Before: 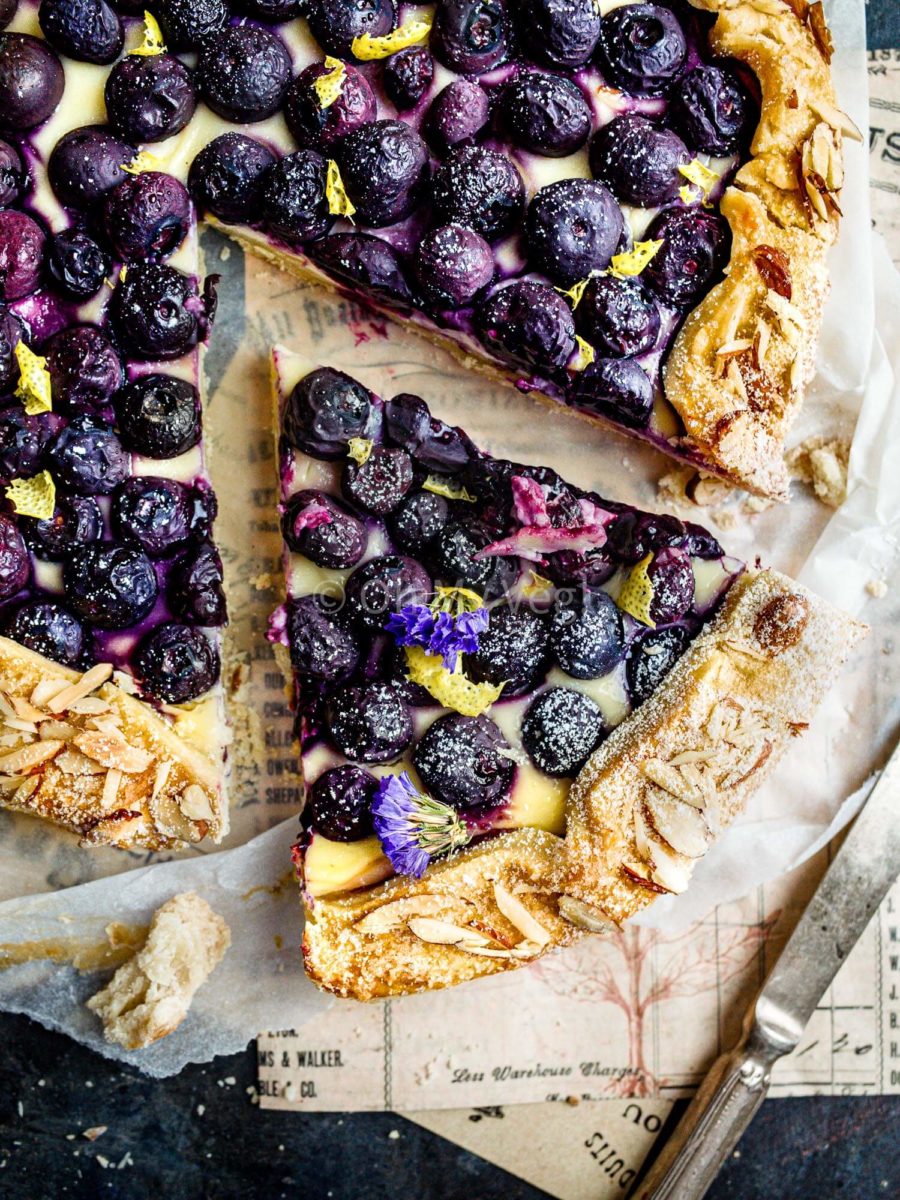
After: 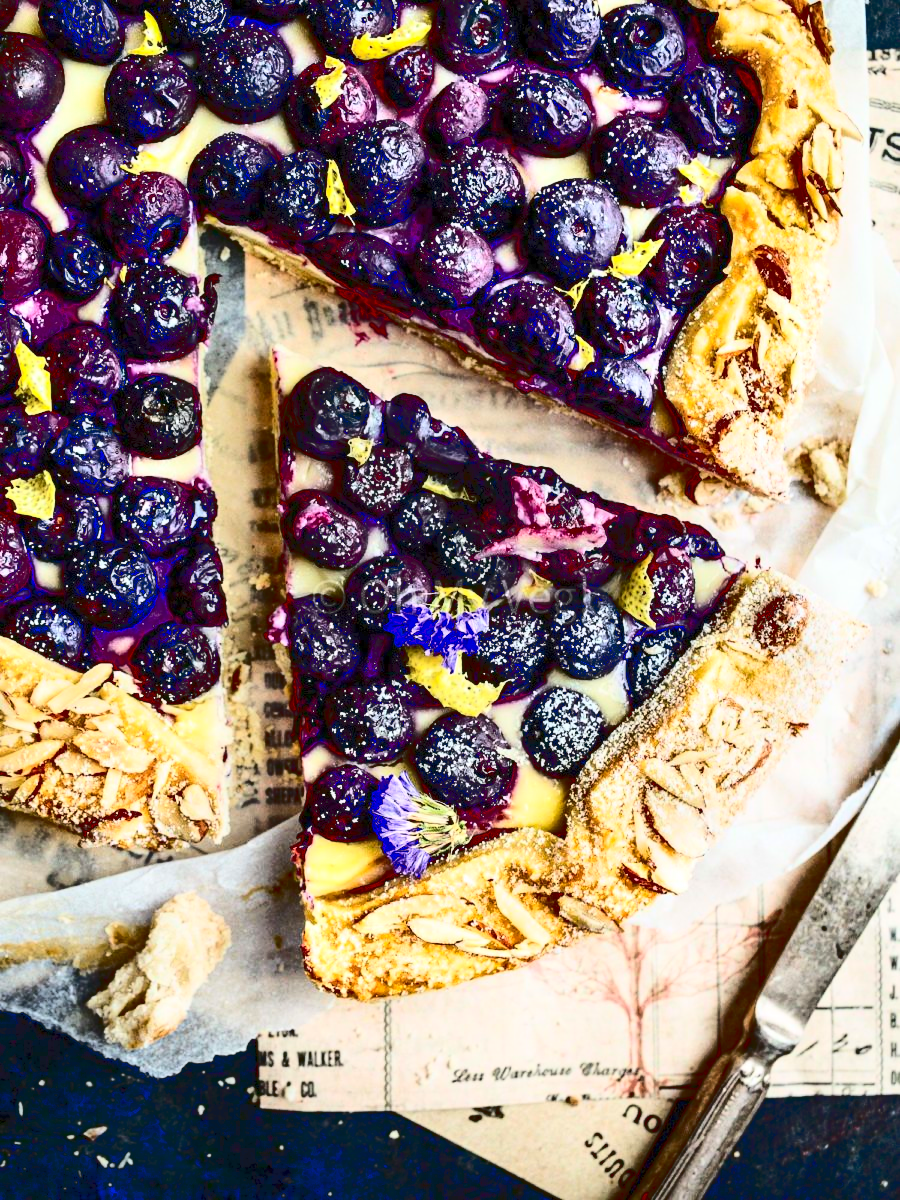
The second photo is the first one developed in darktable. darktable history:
contrast brightness saturation: contrast 0.49, saturation -0.087
shadows and highlights: on, module defaults
tone curve: curves: ch0 [(0, 0) (0.003, 0.039) (0.011, 0.042) (0.025, 0.048) (0.044, 0.058) (0.069, 0.071) (0.1, 0.089) (0.136, 0.114) (0.177, 0.146) (0.224, 0.199) (0.277, 0.27) (0.335, 0.364) (0.399, 0.47) (0.468, 0.566) (0.543, 0.643) (0.623, 0.73) (0.709, 0.8) (0.801, 0.863) (0.898, 0.925) (1, 1)], color space Lab, linked channels, preserve colors none
